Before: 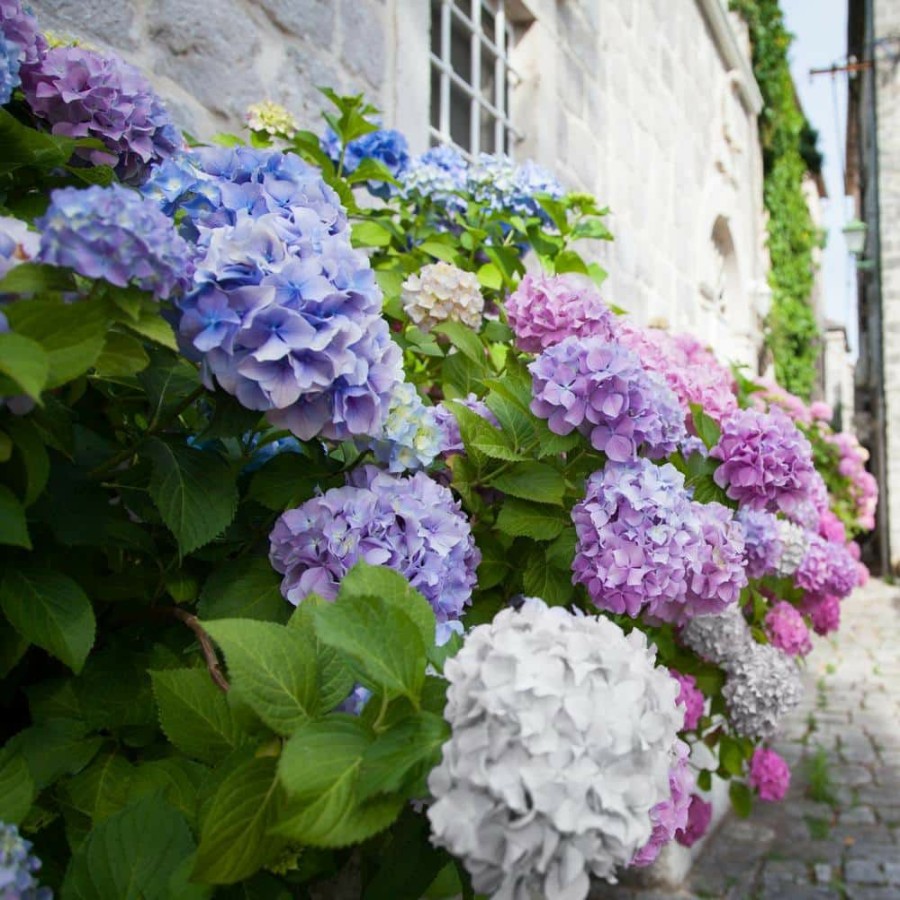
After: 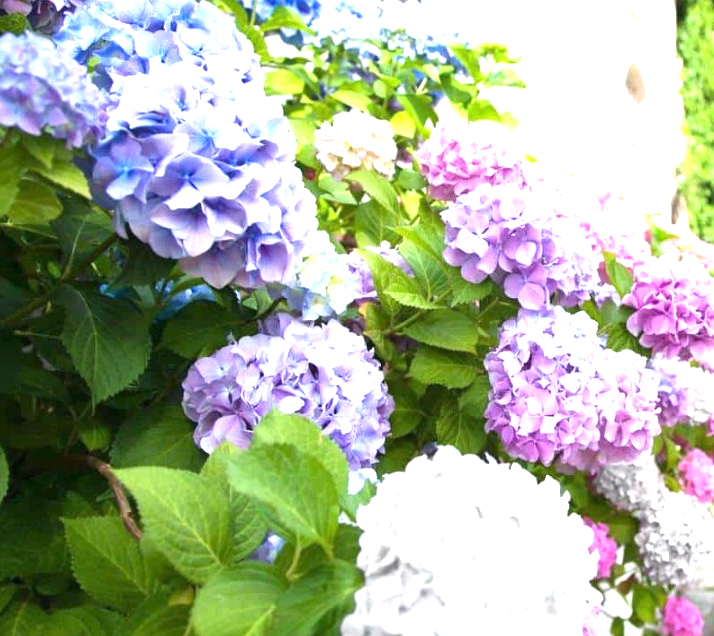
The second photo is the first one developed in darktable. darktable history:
exposure: black level correction 0, exposure 1.45 EV, compensate exposure bias true, compensate highlight preservation false
crop: left 9.712%, top 16.928%, right 10.845%, bottom 12.332%
